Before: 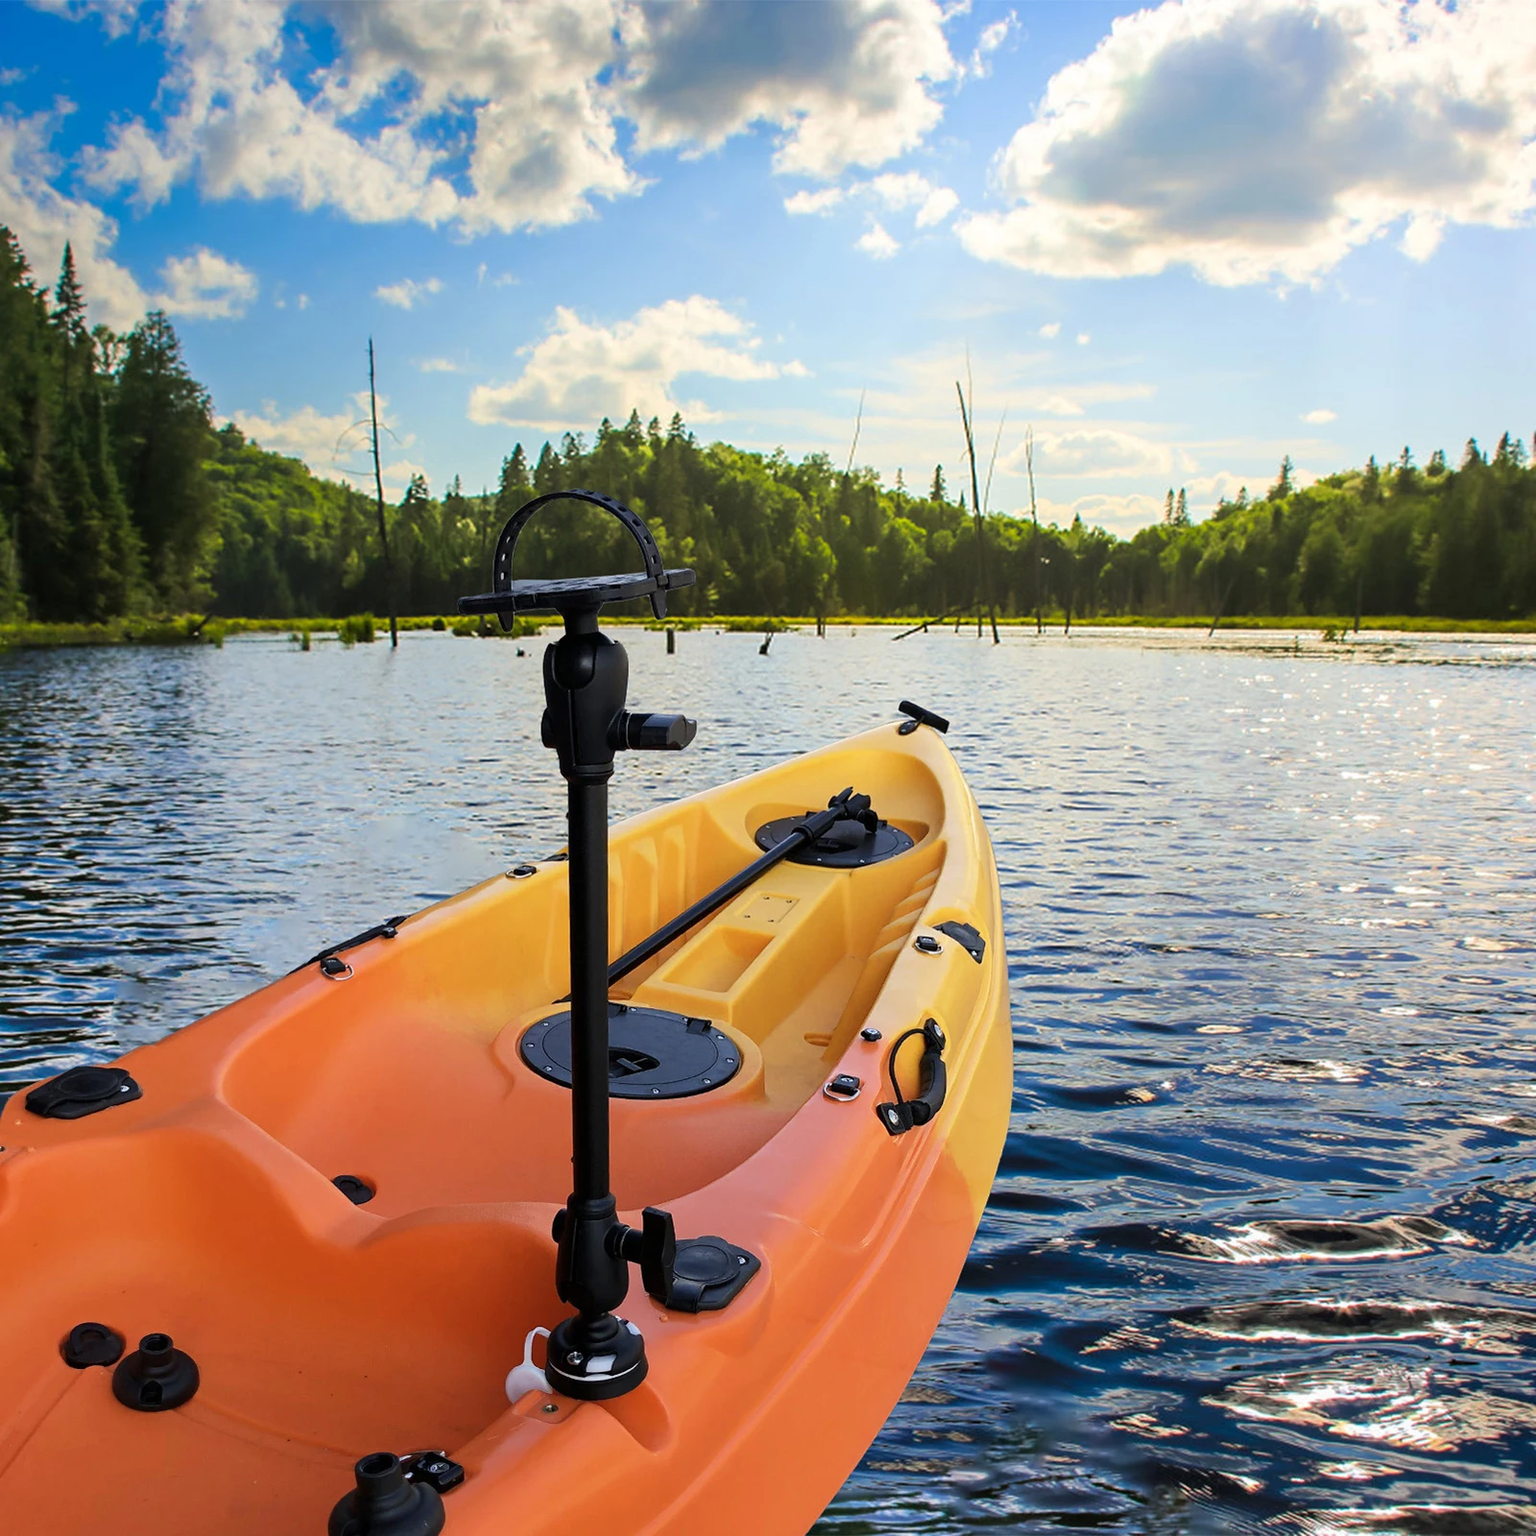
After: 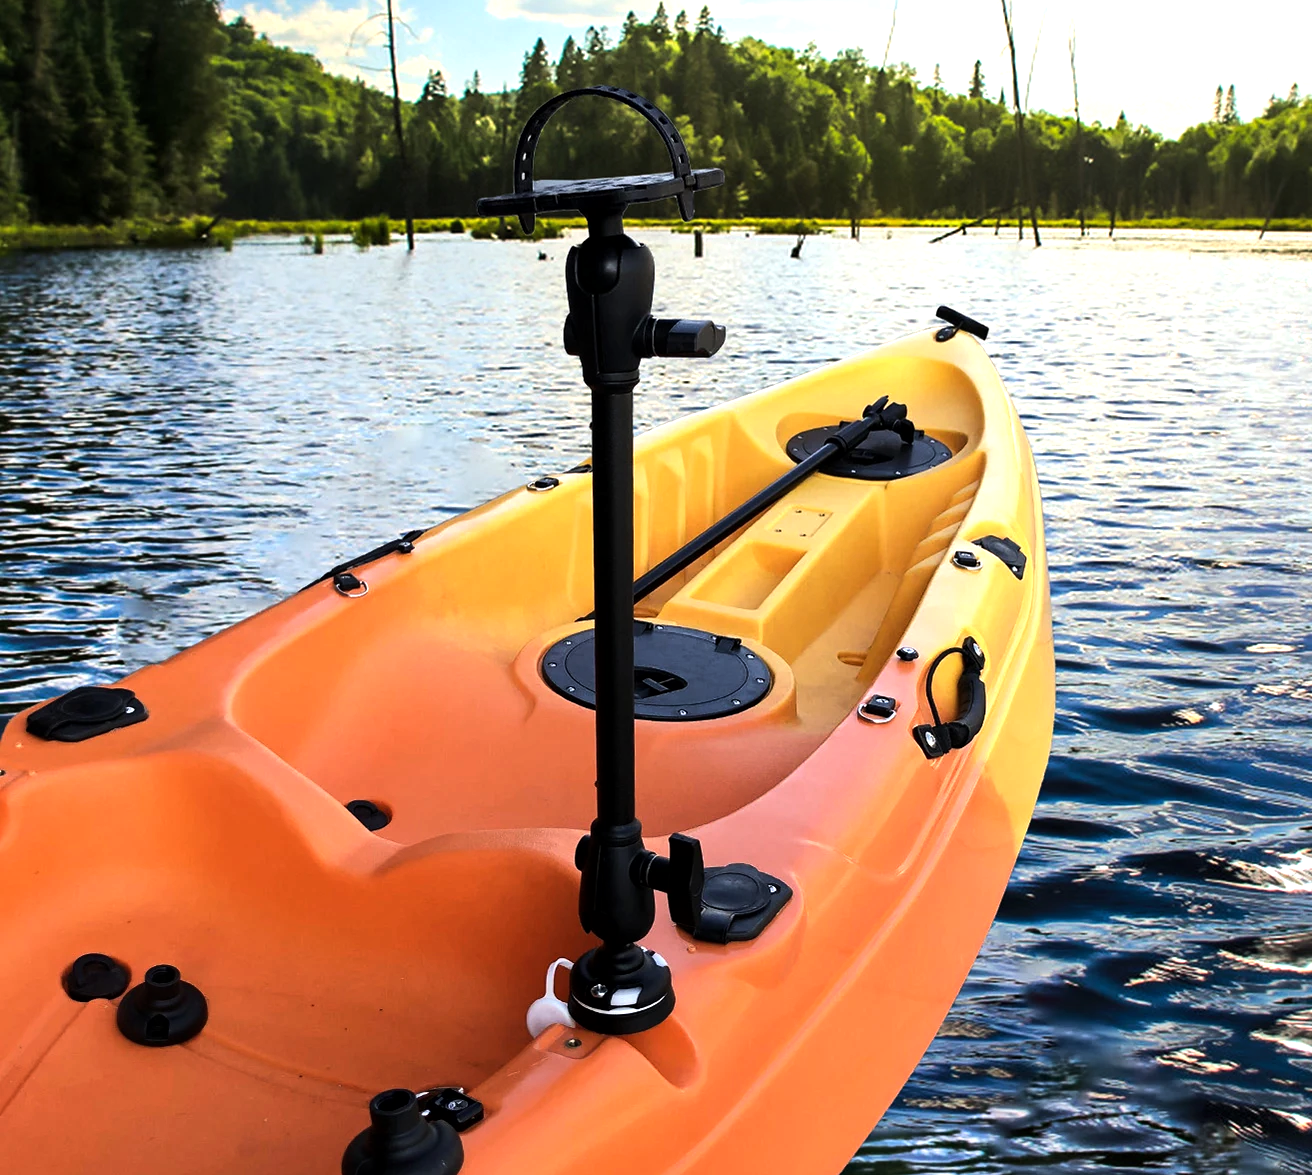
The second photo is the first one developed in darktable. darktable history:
crop: top 26.531%, right 17.959%
tone equalizer: -8 EV -0.75 EV, -7 EV -0.7 EV, -6 EV -0.6 EV, -5 EV -0.4 EV, -3 EV 0.4 EV, -2 EV 0.6 EV, -1 EV 0.7 EV, +0 EV 0.75 EV, edges refinement/feathering 500, mask exposure compensation -1.57 EV, preserve details no
local contrast: mode bilateral grid, contrast 20, coarseness 50, detail 120%, midtone range 0.2
